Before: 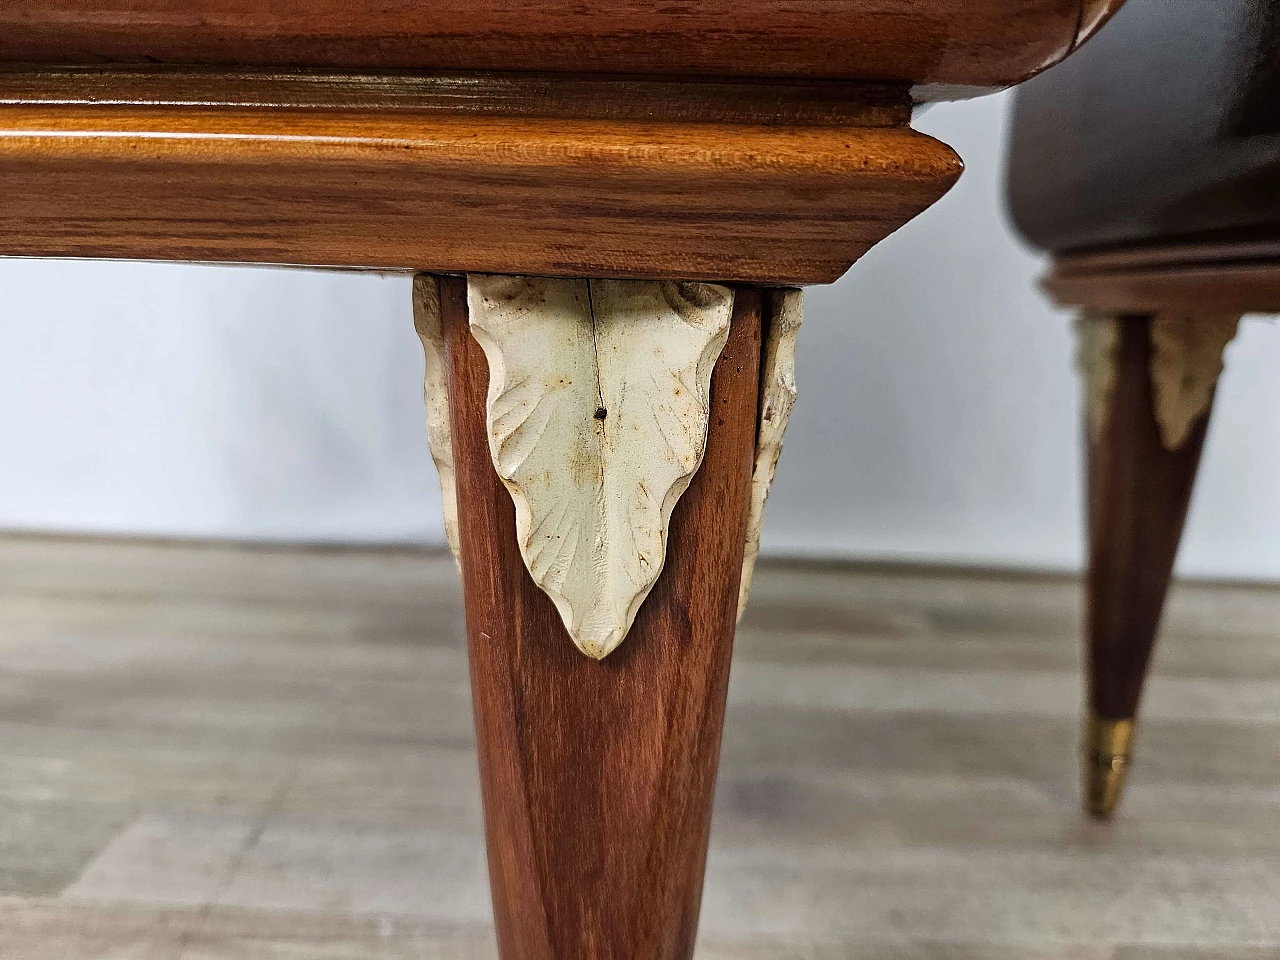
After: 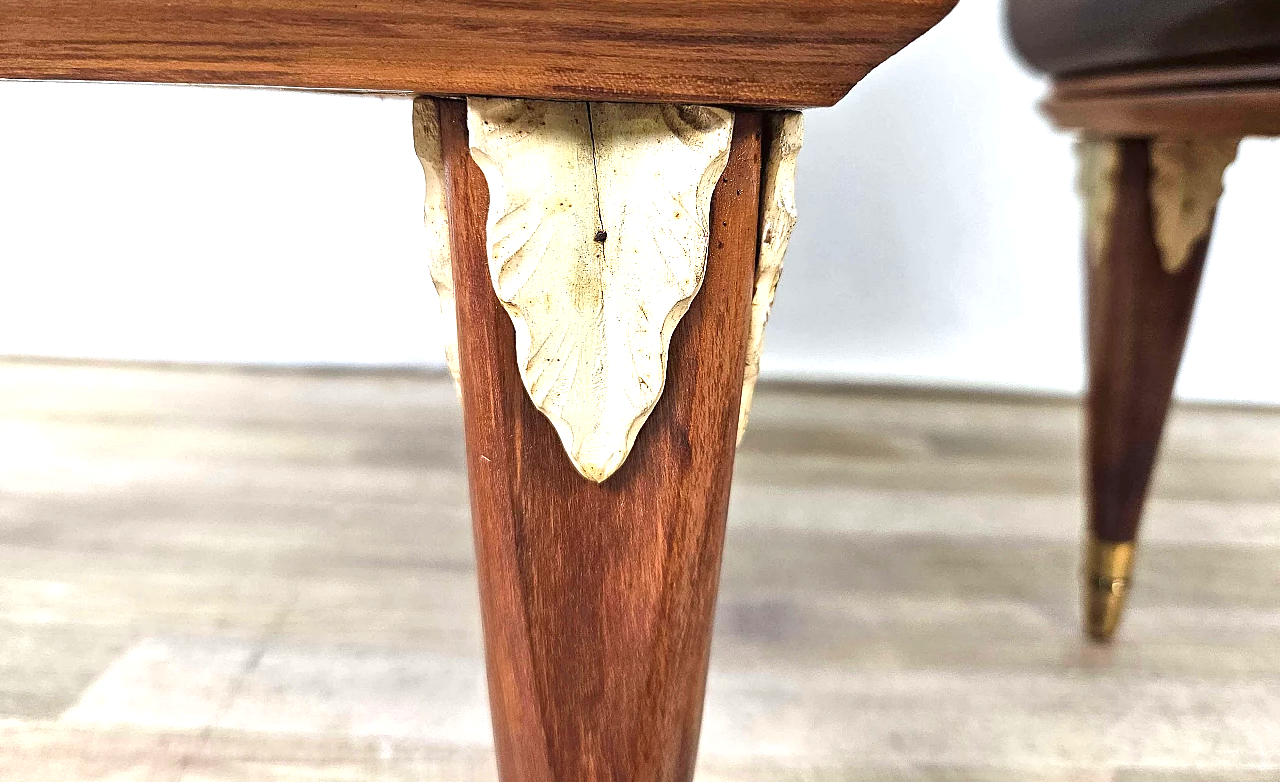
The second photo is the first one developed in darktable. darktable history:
exposure: black level correction 0, exposure 1.199 EV, compensate highlight preservation false
crop and rotate: top 18.51%
